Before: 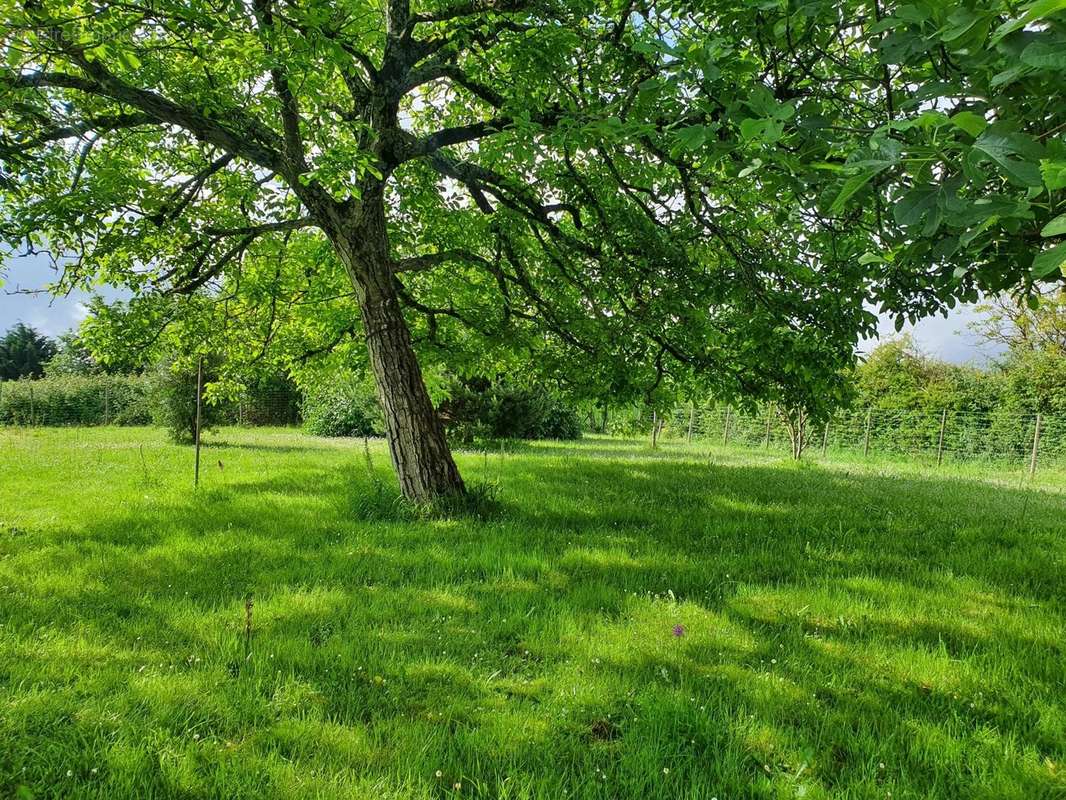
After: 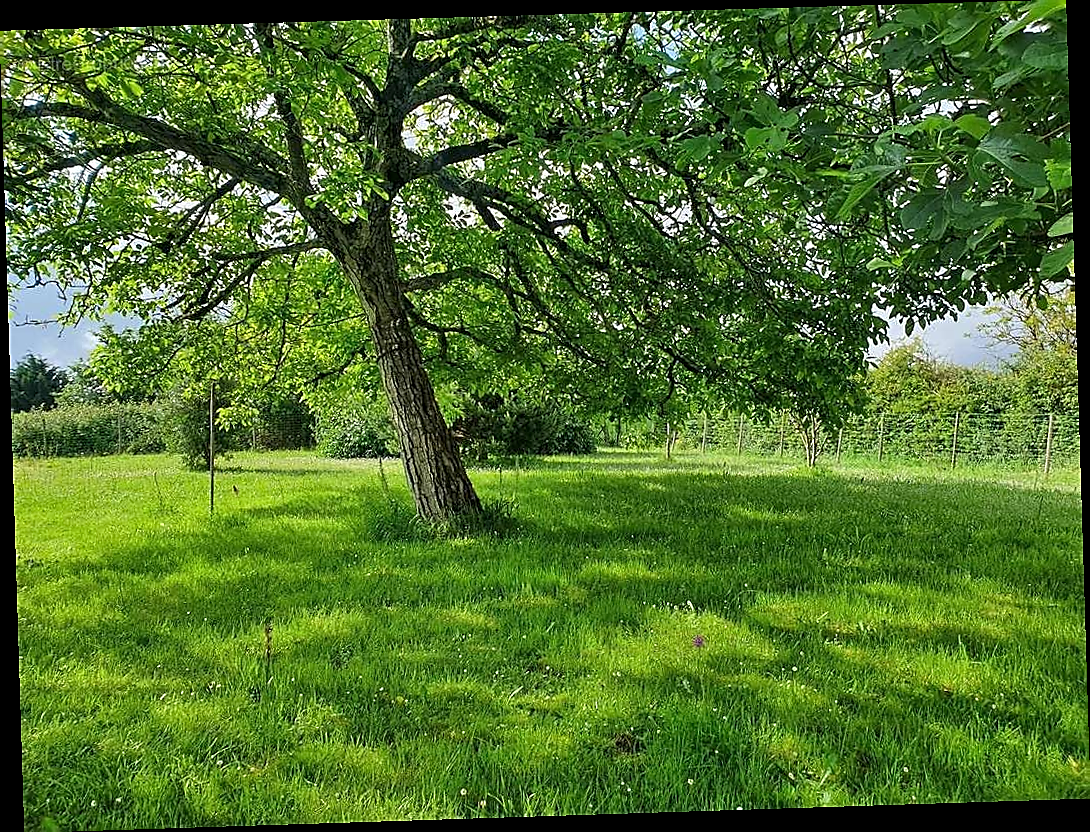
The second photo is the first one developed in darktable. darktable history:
sharpen: radius 1.4, amount 1.25, threshold 0.7
rotate and perspective: rotation -1.77°, lens shift (horizontal) 0.004, automatic cropping off
